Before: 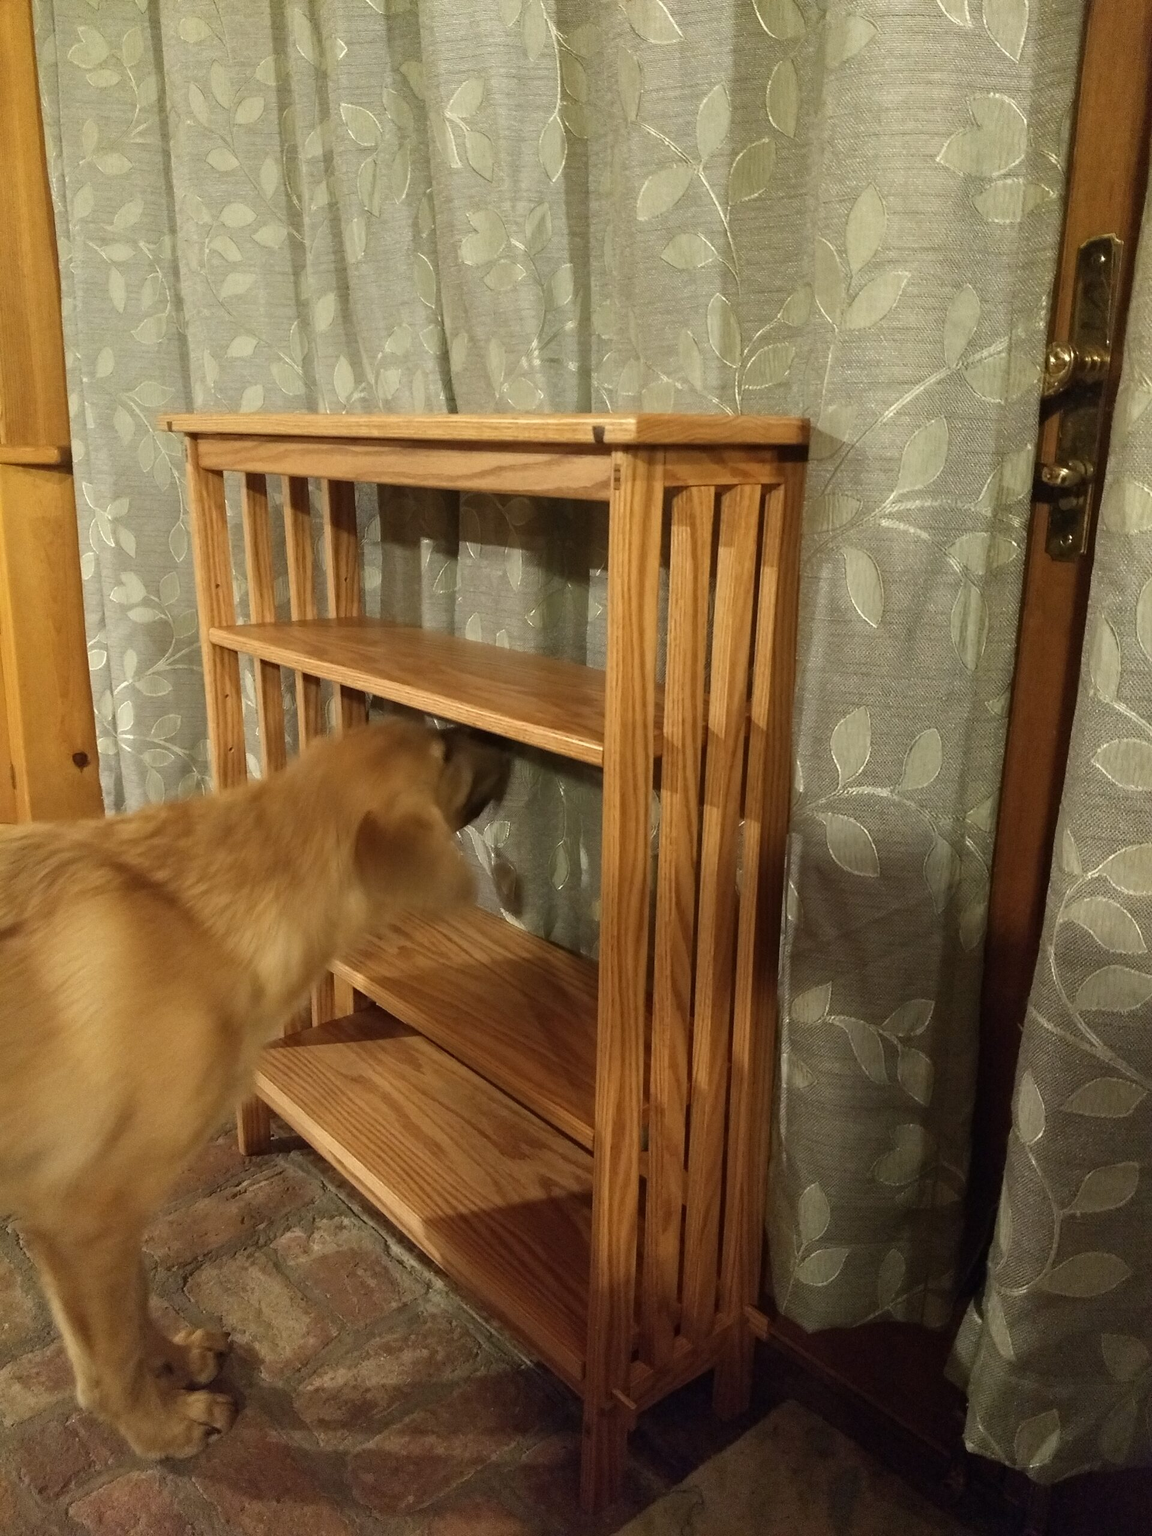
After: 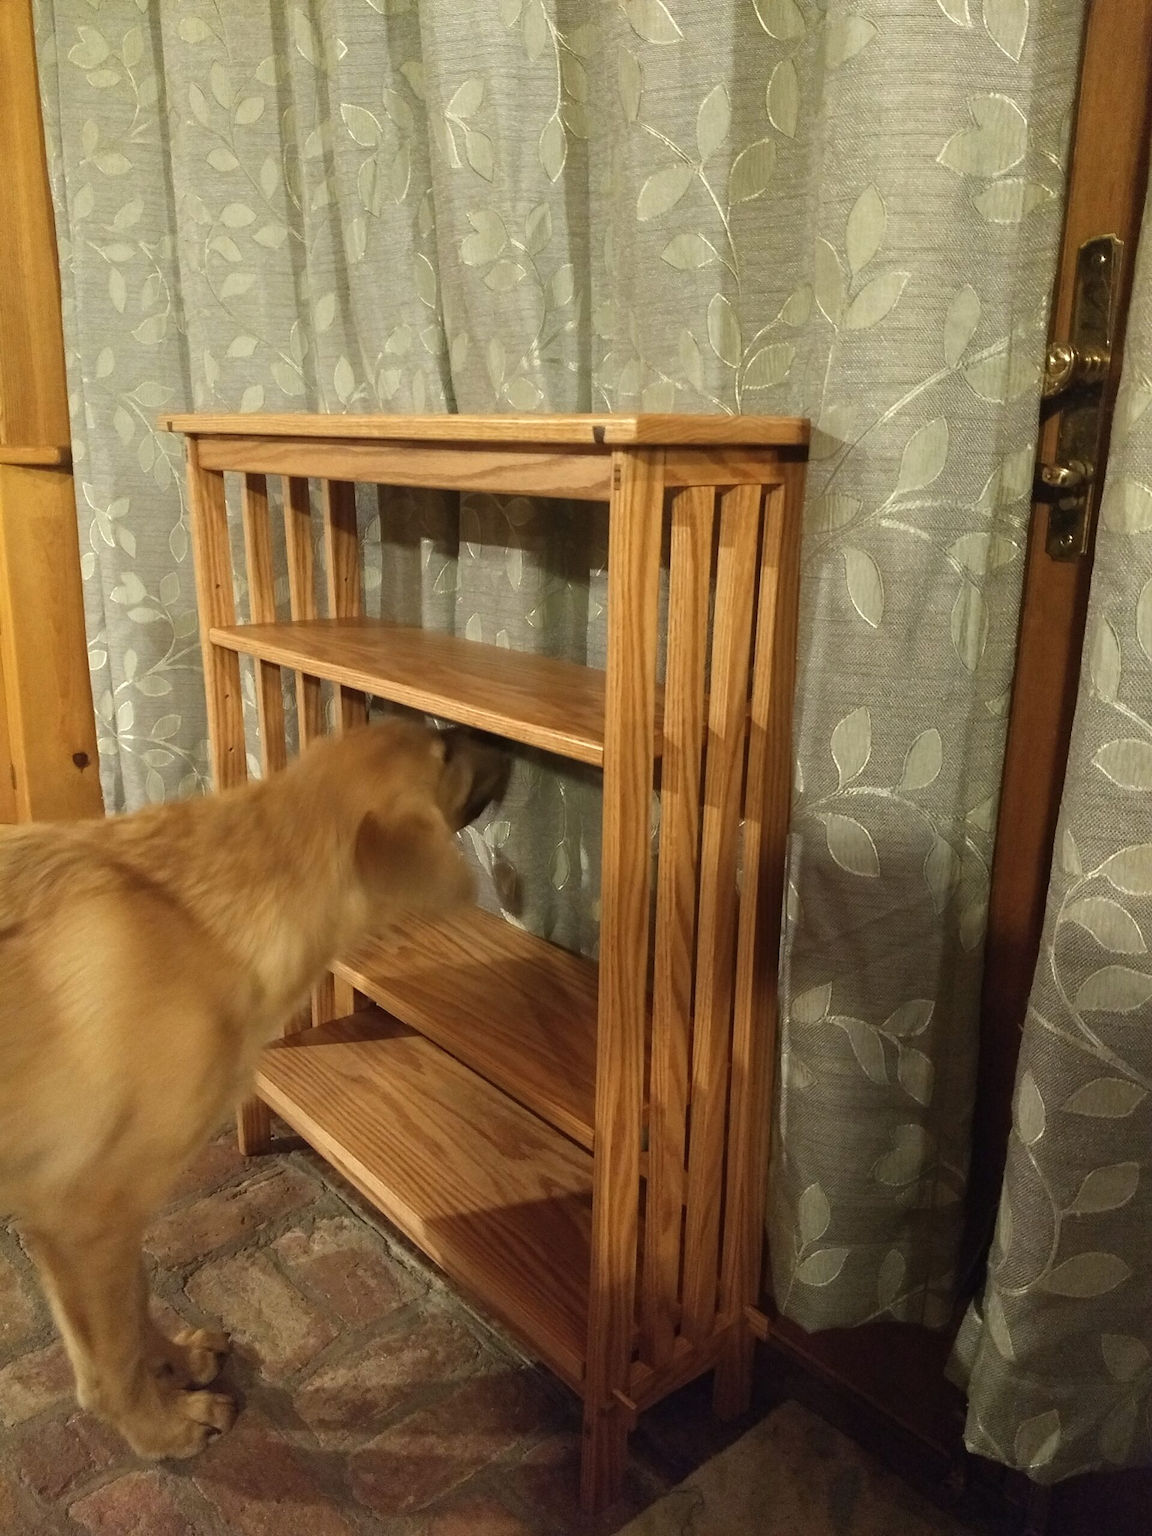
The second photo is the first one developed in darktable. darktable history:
exposure: black level correction -0.001, exposure 0.079 EV, compensate exposure bias true, compensate highlight preservation false
